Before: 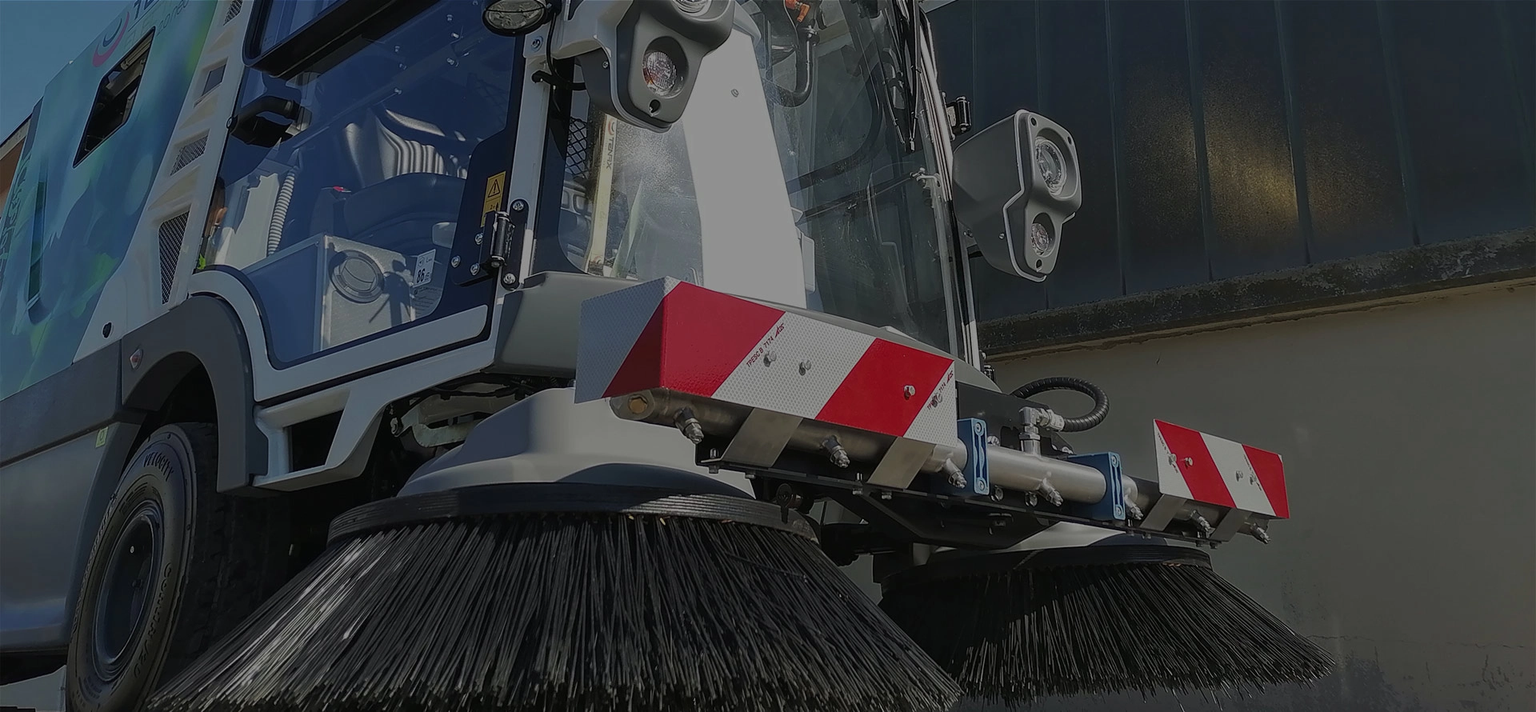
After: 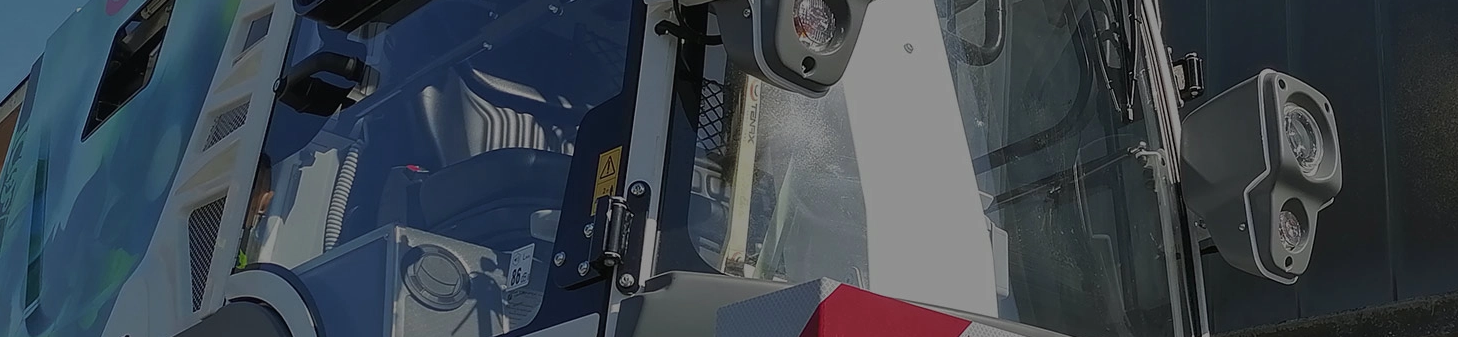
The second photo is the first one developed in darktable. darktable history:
crop: left 0.547%, top 7.646%, right 23.47%, bottom 54.48%
